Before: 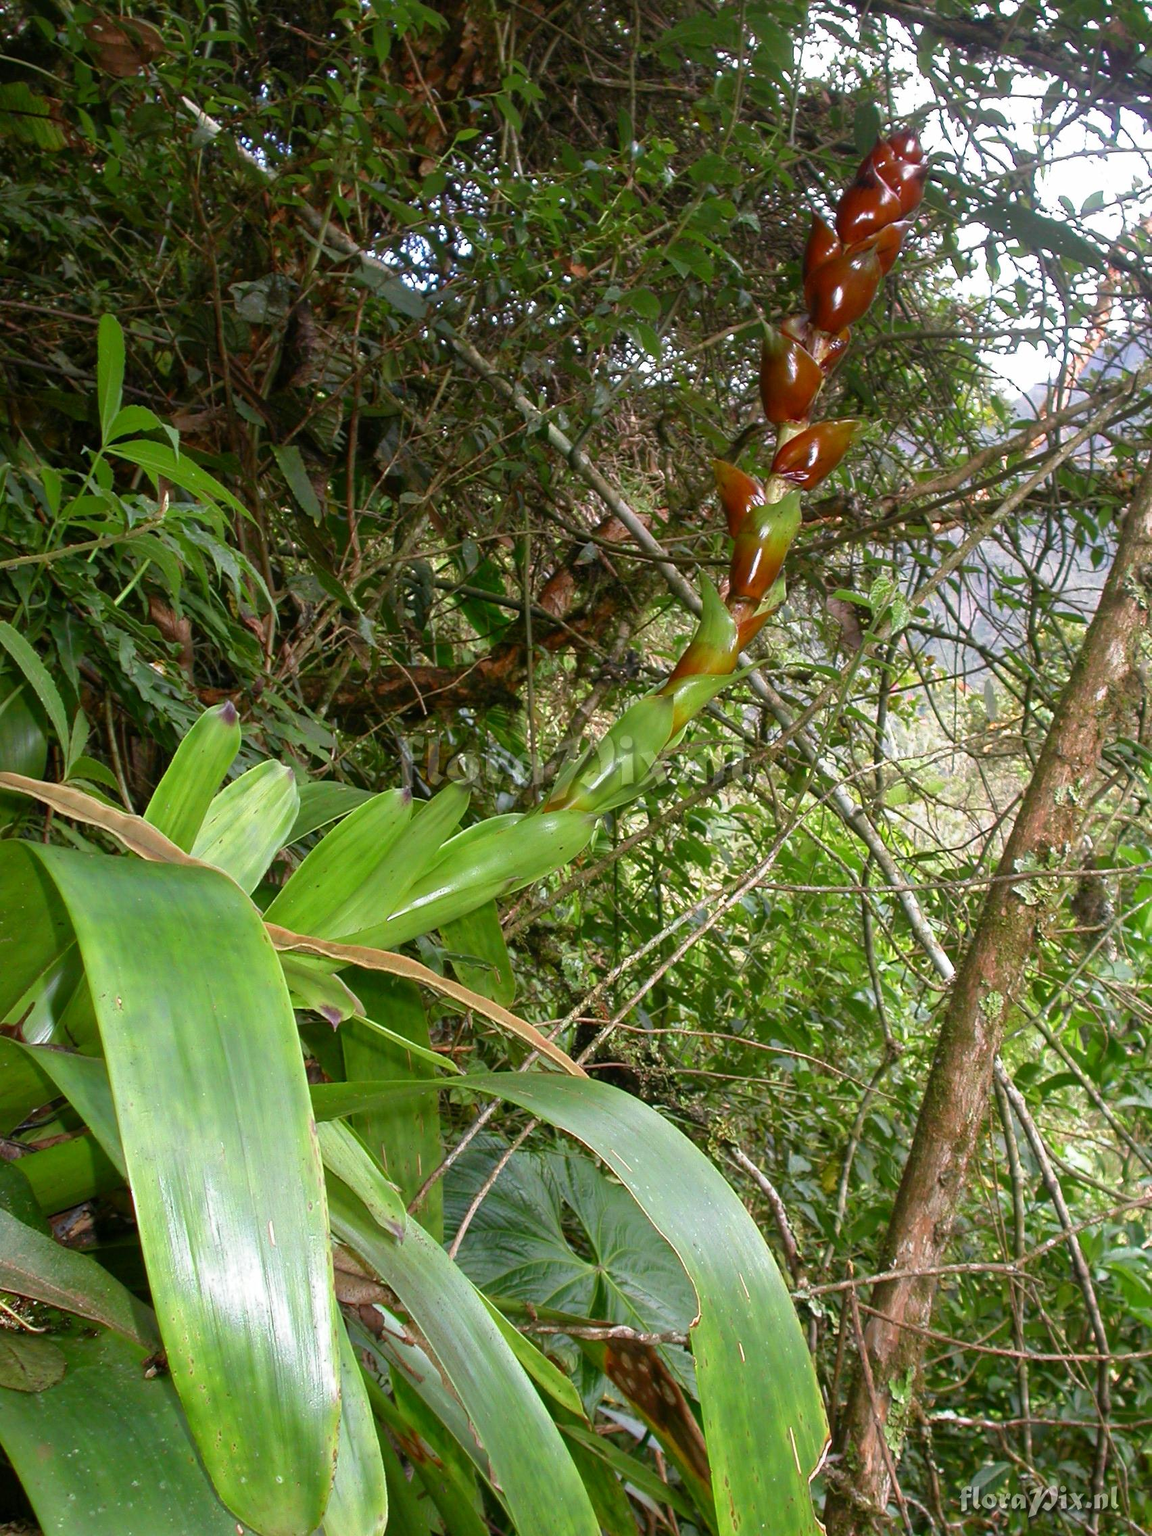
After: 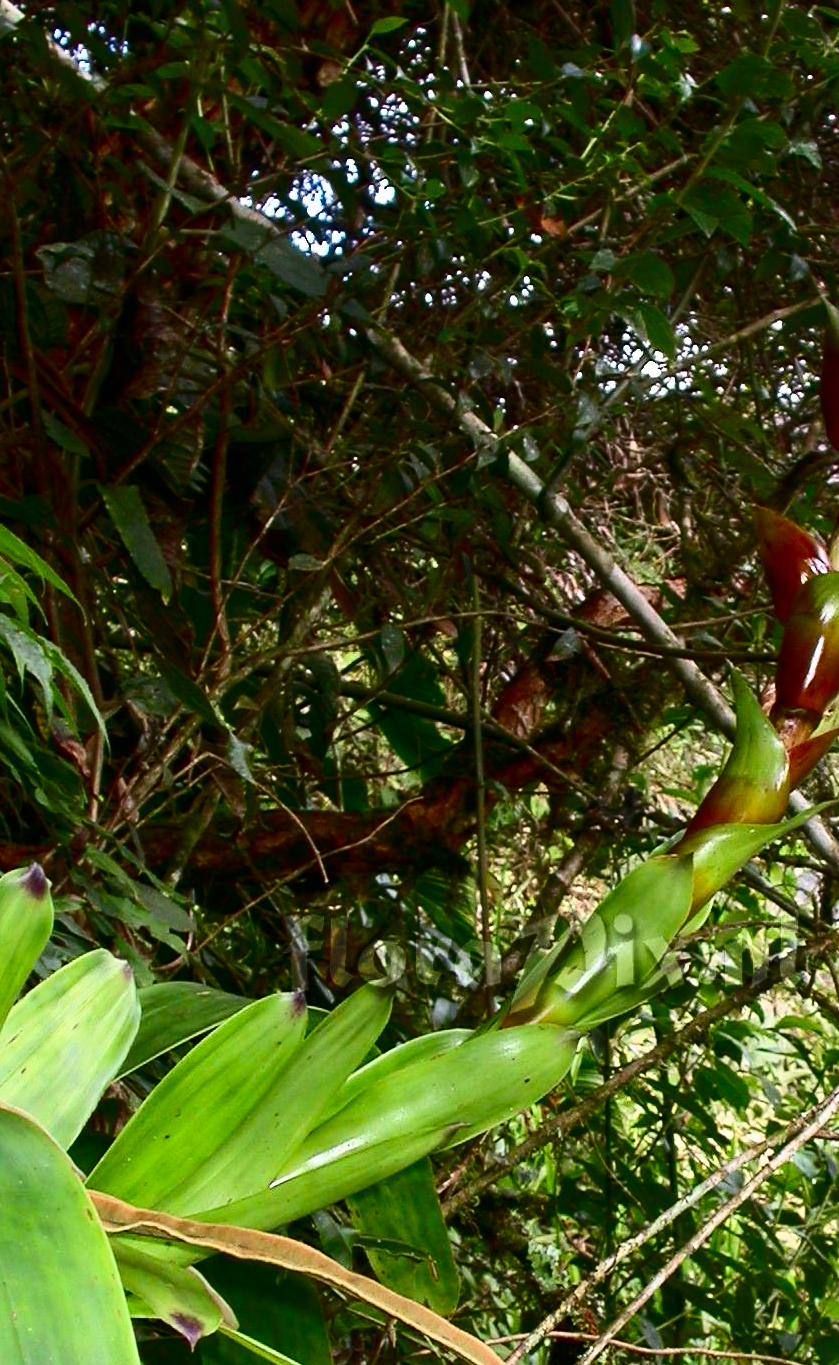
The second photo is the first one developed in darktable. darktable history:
contrast brightness saturation: contrast 0.32, brightness -0.08, saturation 0.17
crop: left 17.835%, top 7.675%, right 32.881%, bottom 32.213%
